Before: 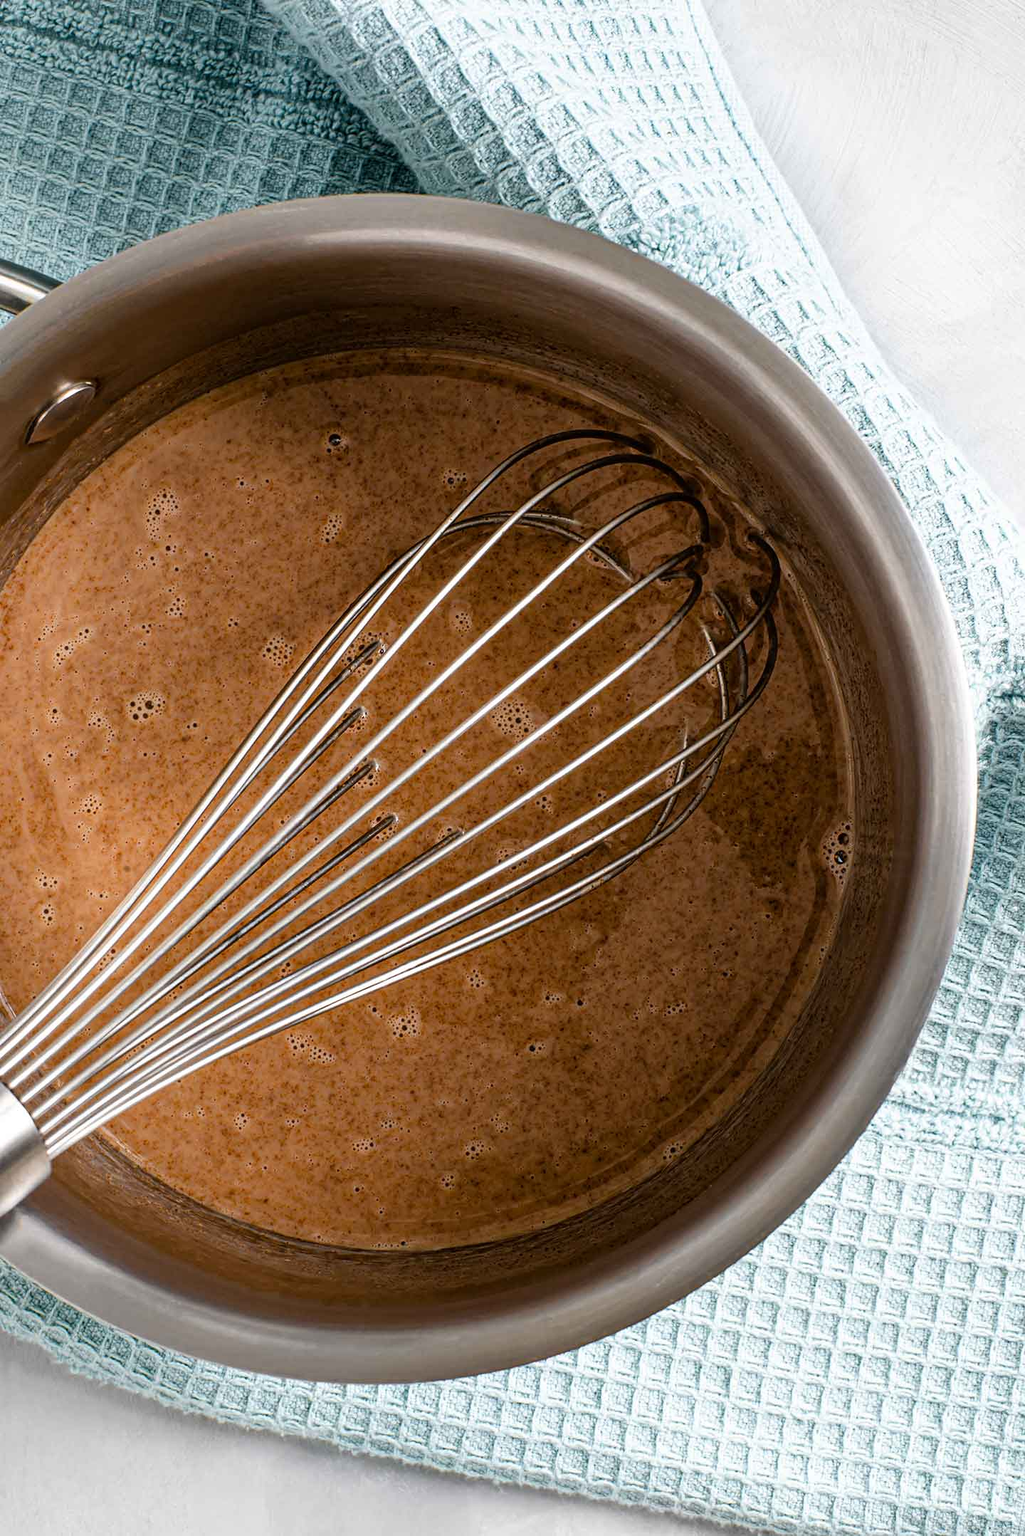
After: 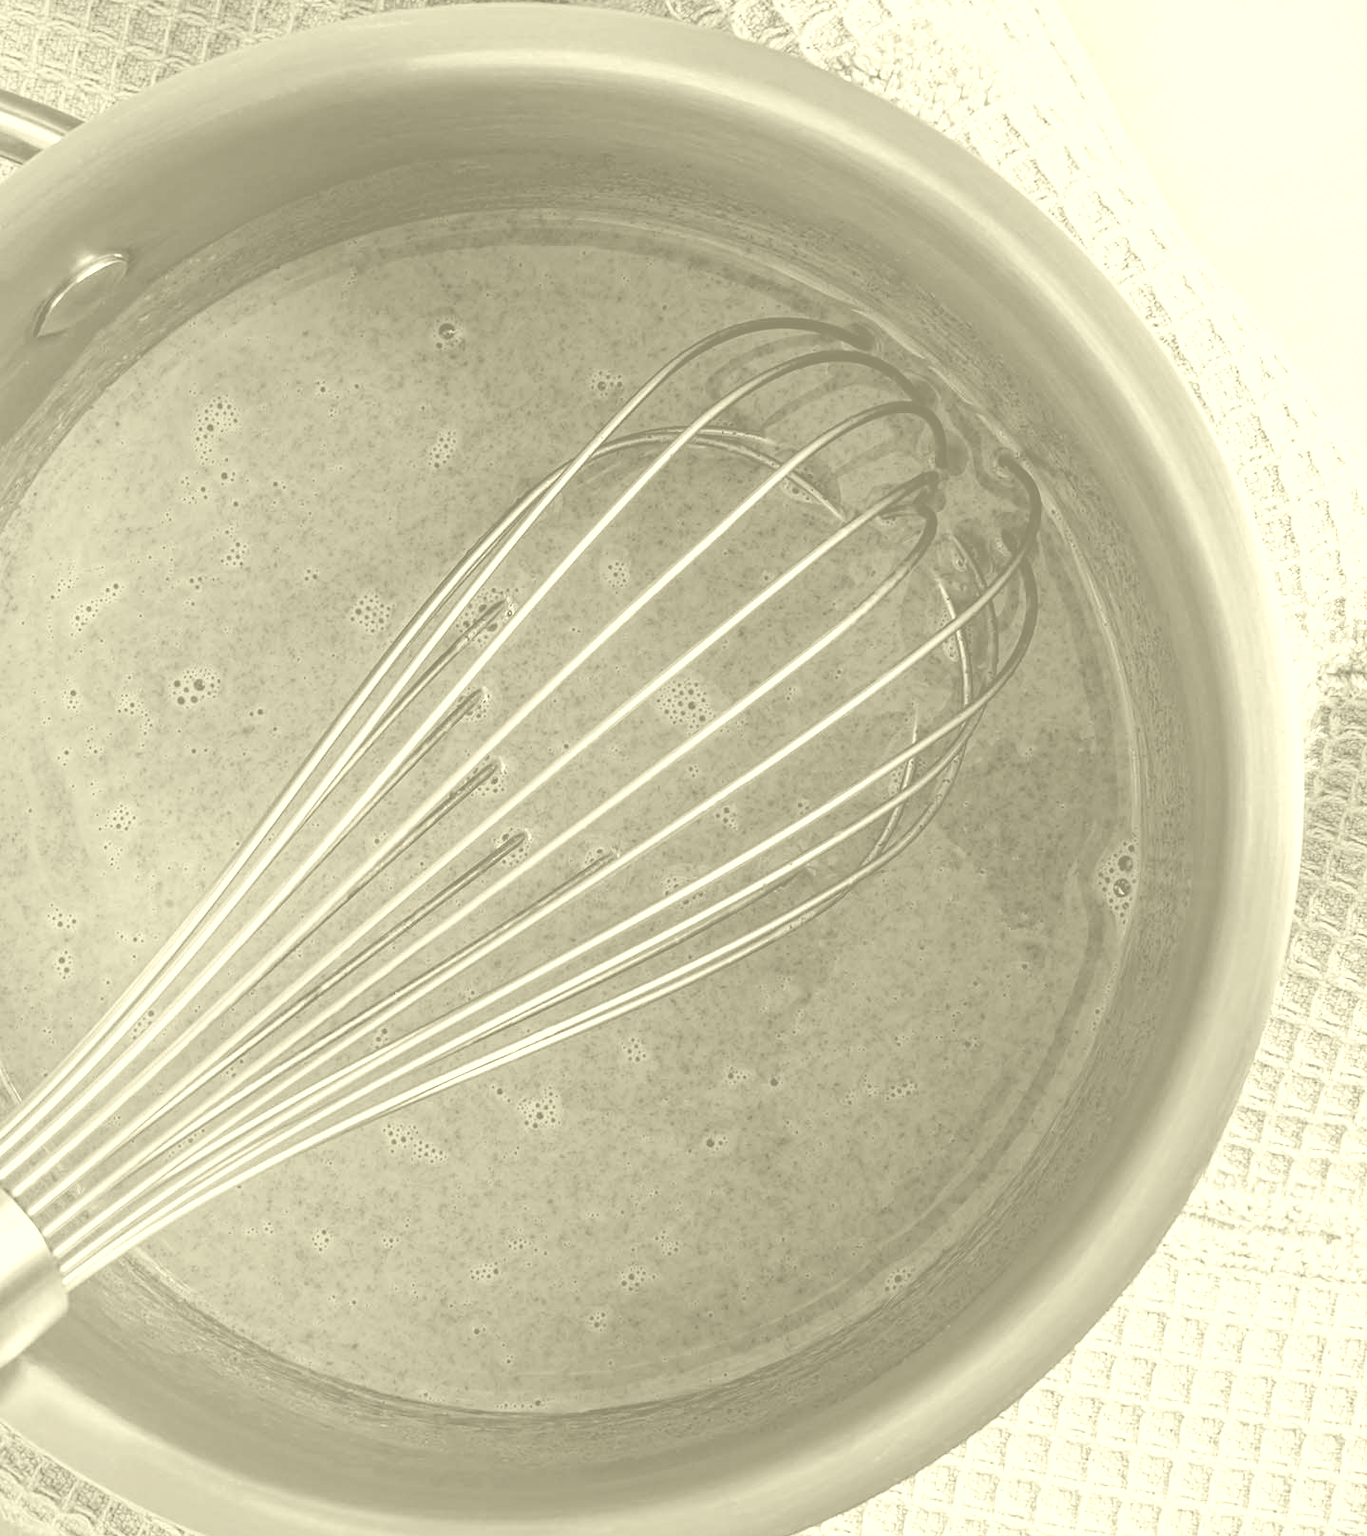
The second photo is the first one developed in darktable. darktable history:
colorize: hue 43.2°, saturation 40%, version 1
crop and rotate: top 12.5%, bottom 12.5%
